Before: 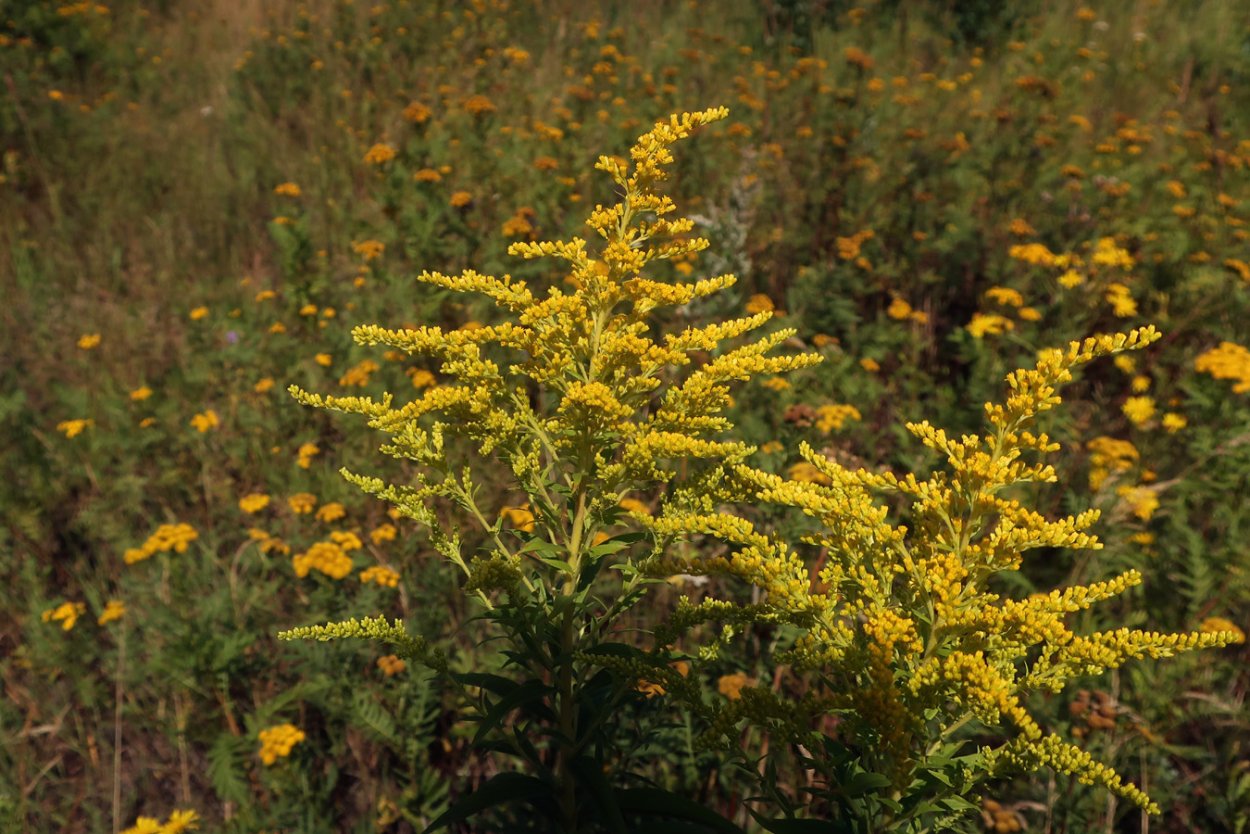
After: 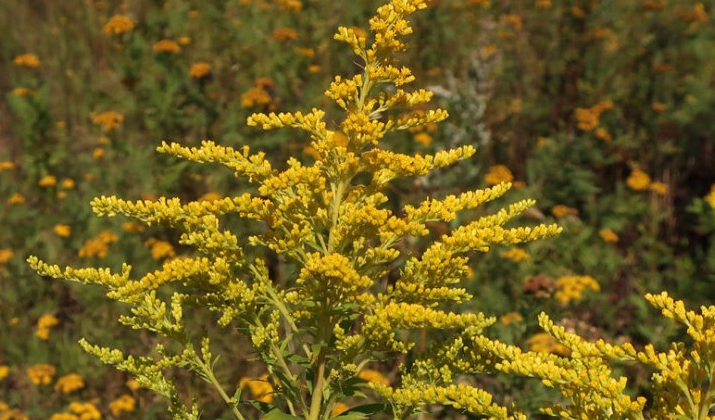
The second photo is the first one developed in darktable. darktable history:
crop: left 20.932%, top 15.471%, right 21.848%, bottom 34.081%
rotate and perspective: automatic cropping original format, crop left 0, crop top 0
